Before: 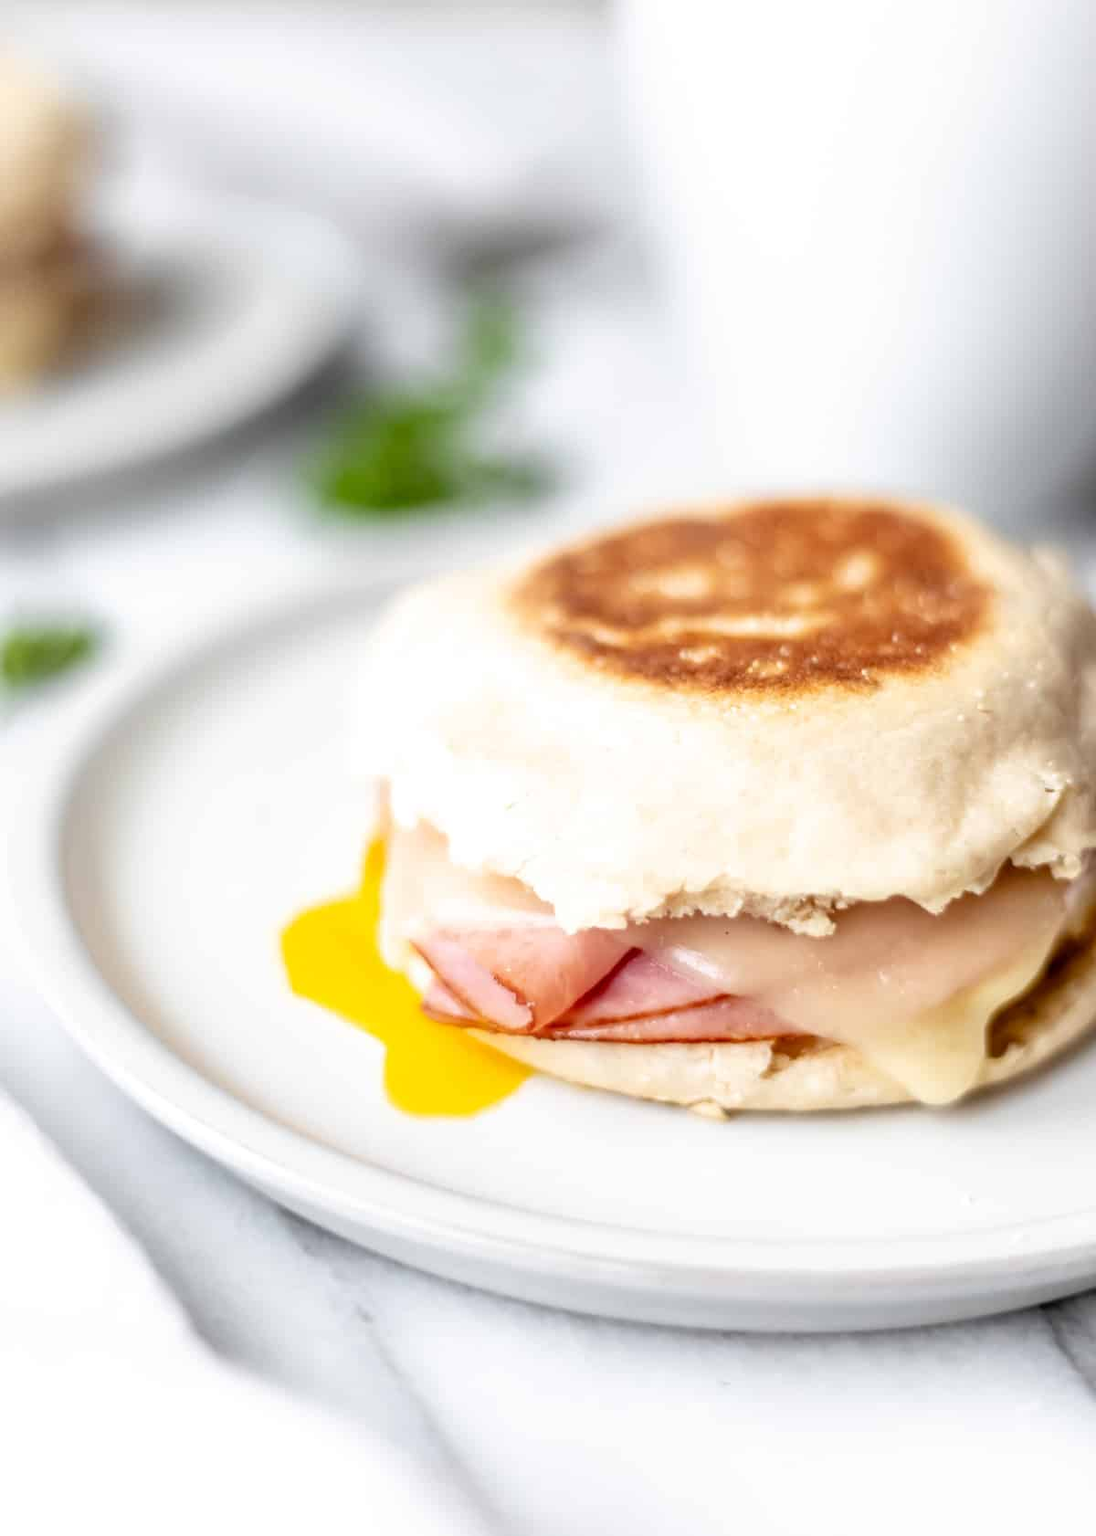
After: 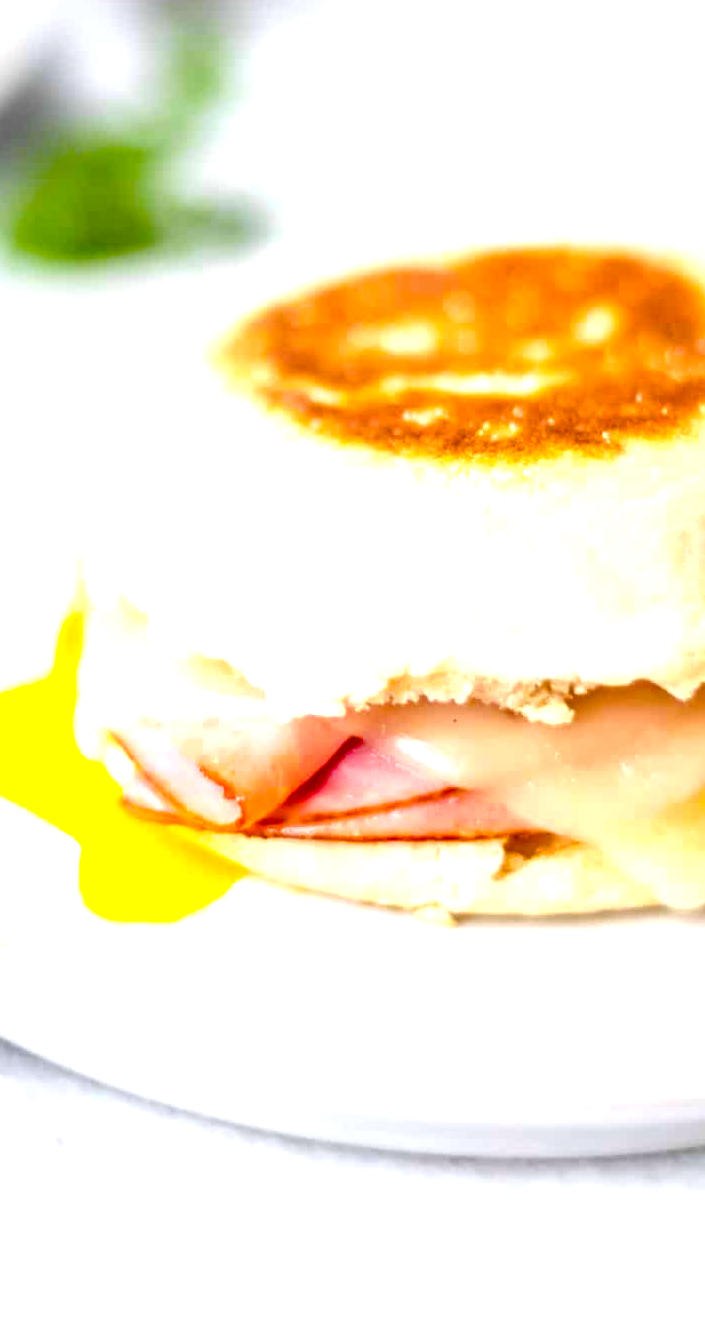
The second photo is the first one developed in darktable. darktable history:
haze removal: strength -0.098, compatibility mode true, adaptive false
crop and rotate: left 28.458%, top 17.95%, right 12.787%, bottom 3.669%
exposure: black level correction 0, exposure 0.703 EV, compensate highlight preservation false
color balance rgb: highlights gain › chroma 0.118%, highlights gain › hue 331.18°, perceptual saturation grading › global saturation 37.23%, perceptual saturation grading › shadows 35.389%, global vibrance 20%
